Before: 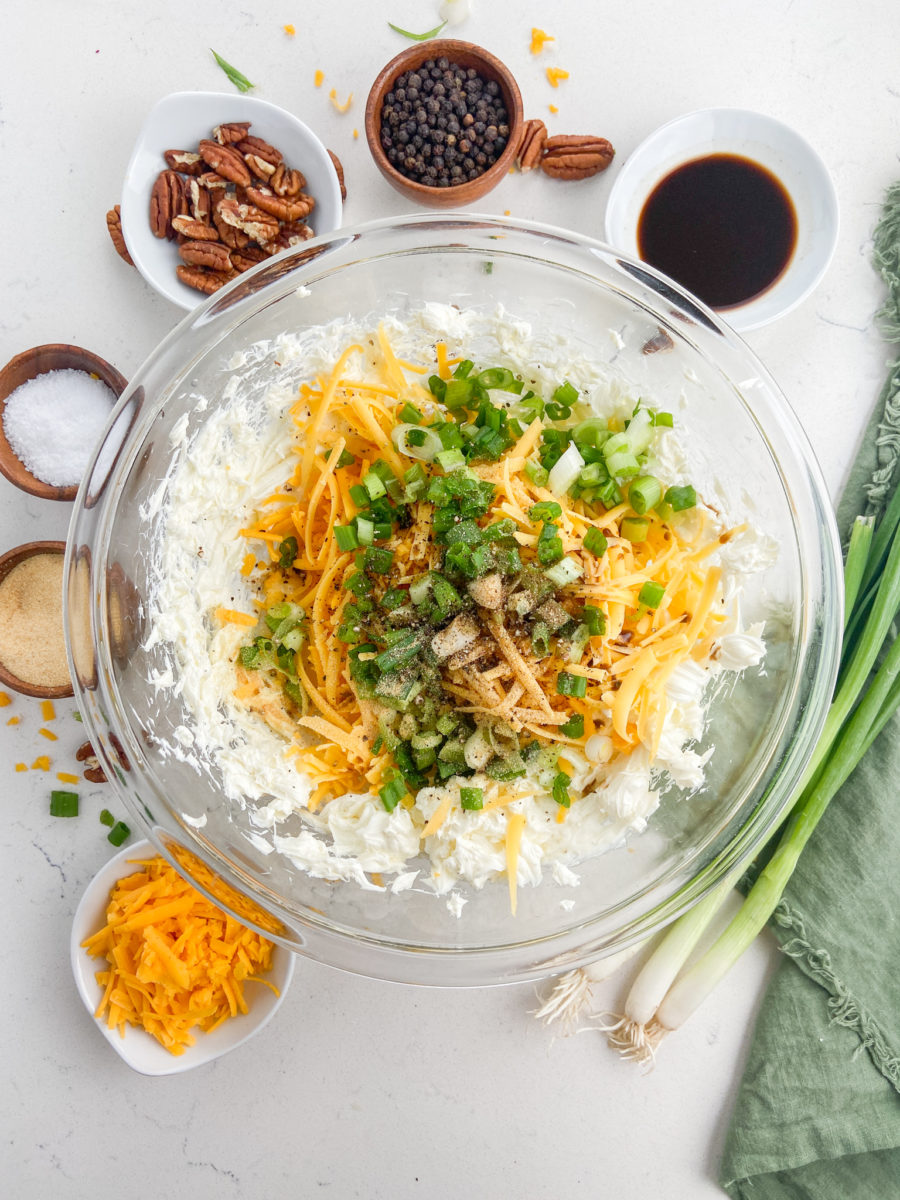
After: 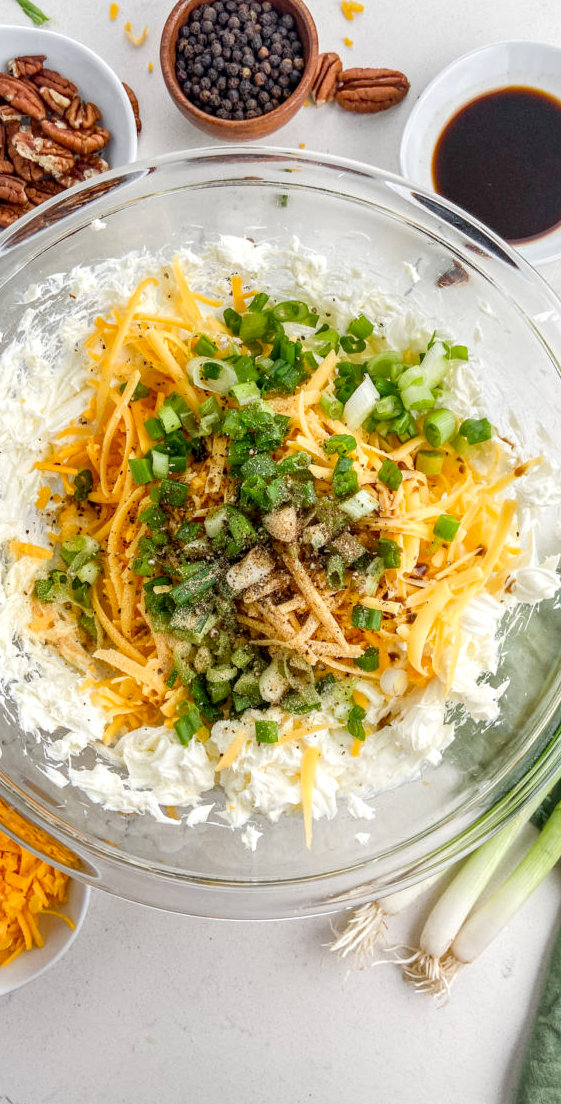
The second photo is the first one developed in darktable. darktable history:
haze removal: adaptive false
crop and rotate: left 22.84%, top 5.63%, right 14.782%, bottom 2.316%
local contrast: detail 130%
